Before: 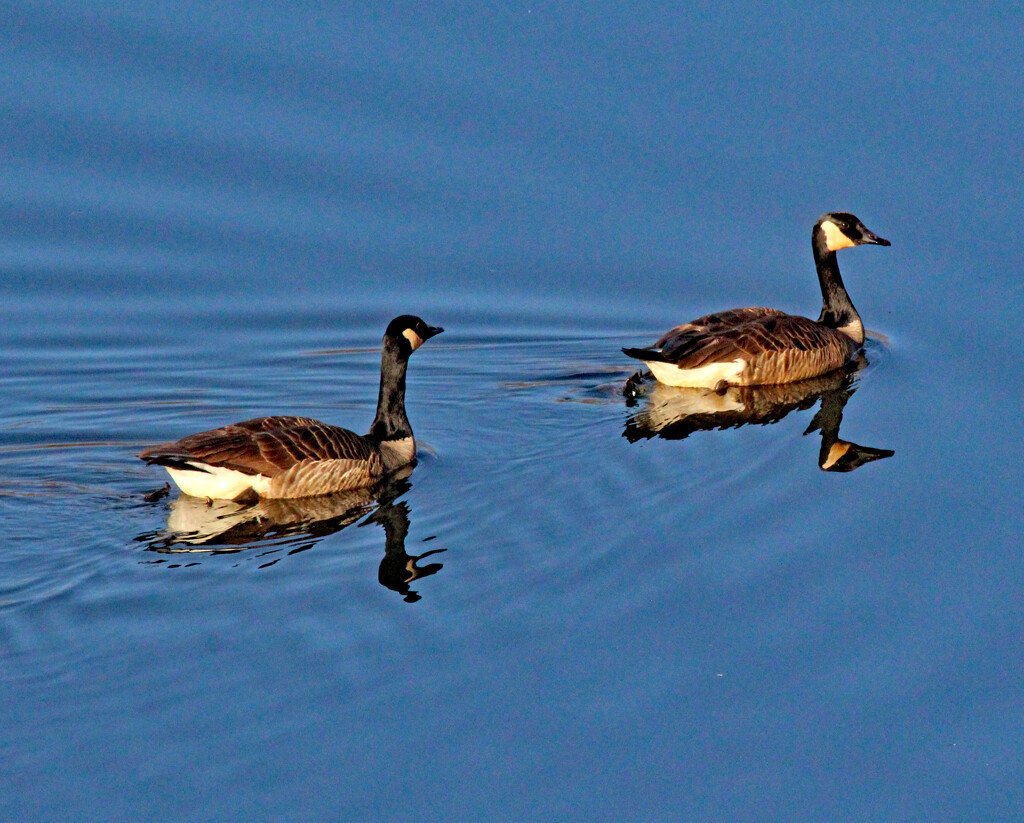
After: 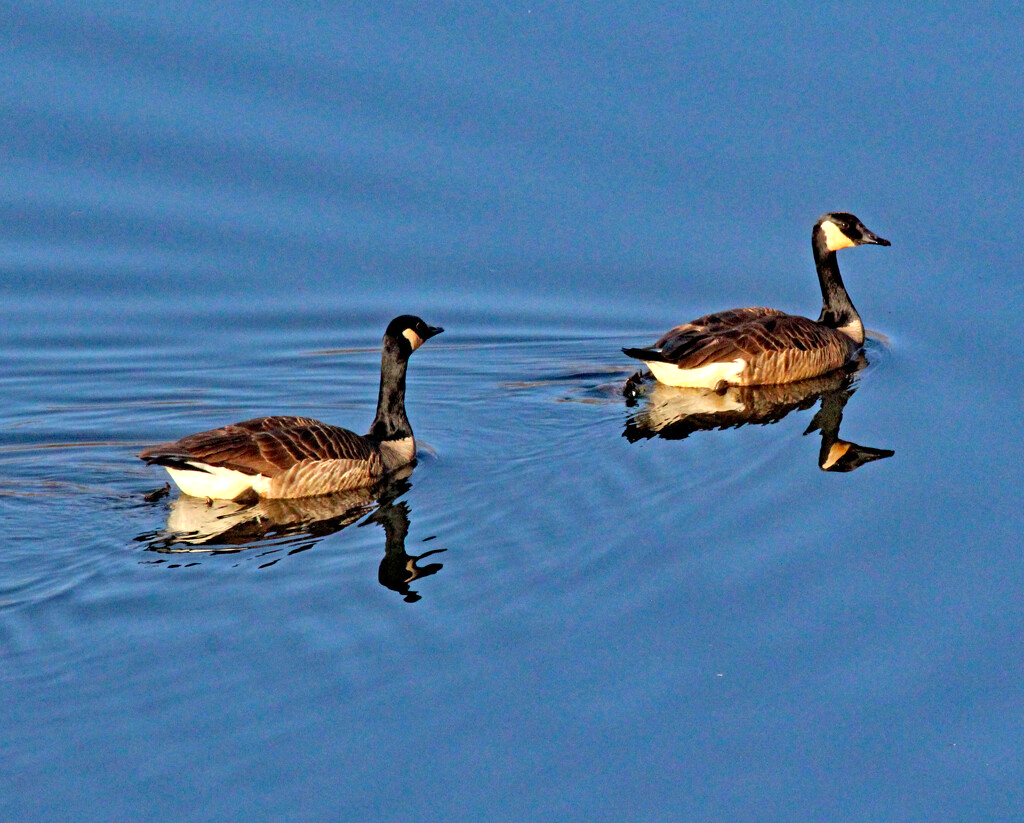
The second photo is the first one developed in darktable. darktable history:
exposure: exposure 0.296 EV, compensate exposure bias true, compensate highlight preservation false
